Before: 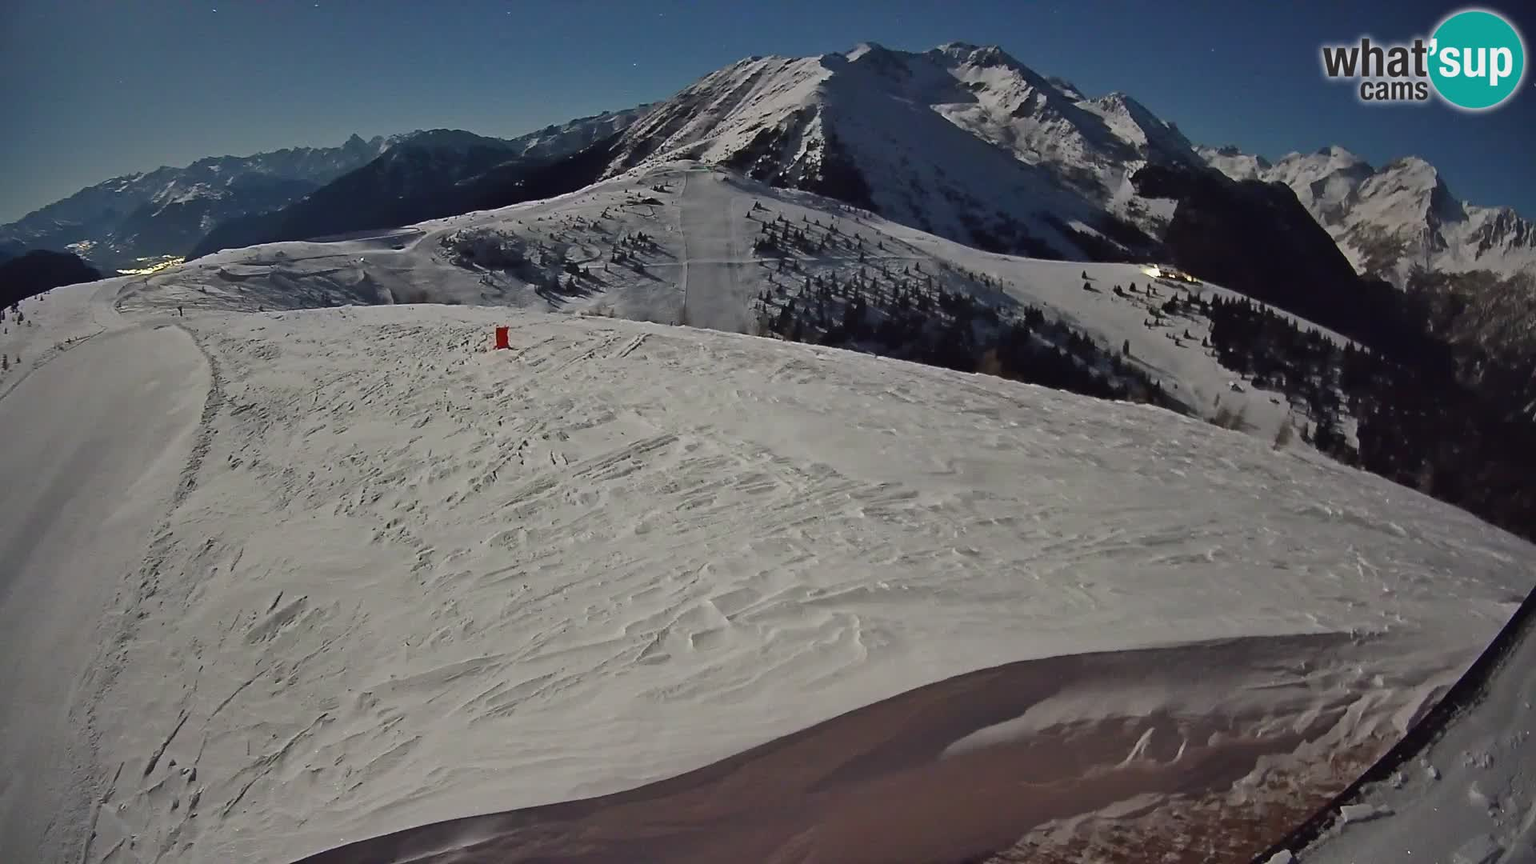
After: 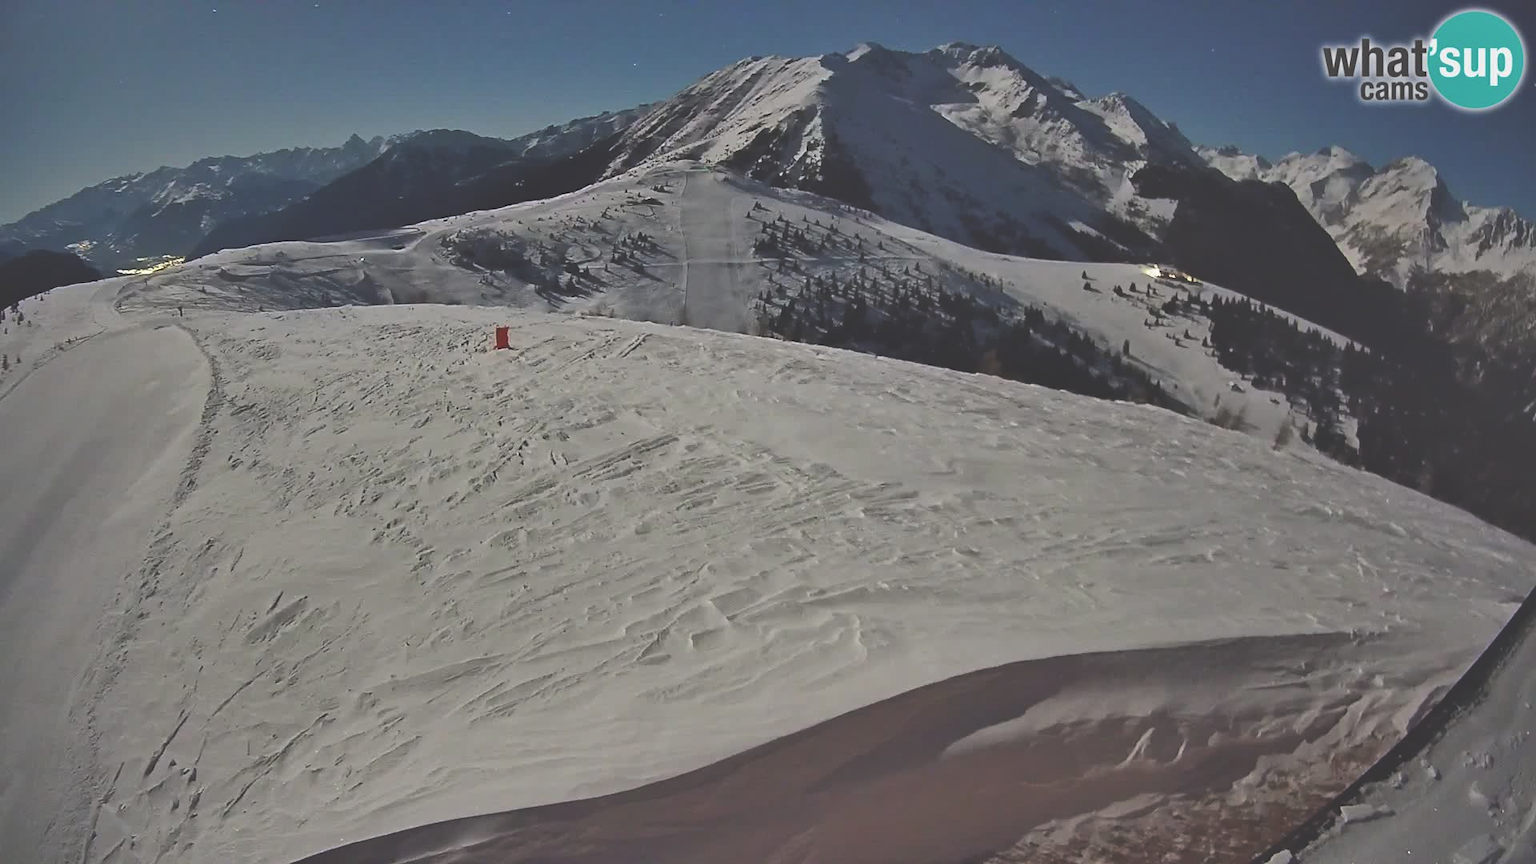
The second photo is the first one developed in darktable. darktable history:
tone equalizer: edges refinement/feathering 500, mask exposure compensation -1.57 EV, preserve details no
exposure: black level correction -0.031, compensate exposure bias true, compensate highlight preservation false
shadows and highlights: white point adjustment 0.086, highlights -71.27, soften with gaussian
